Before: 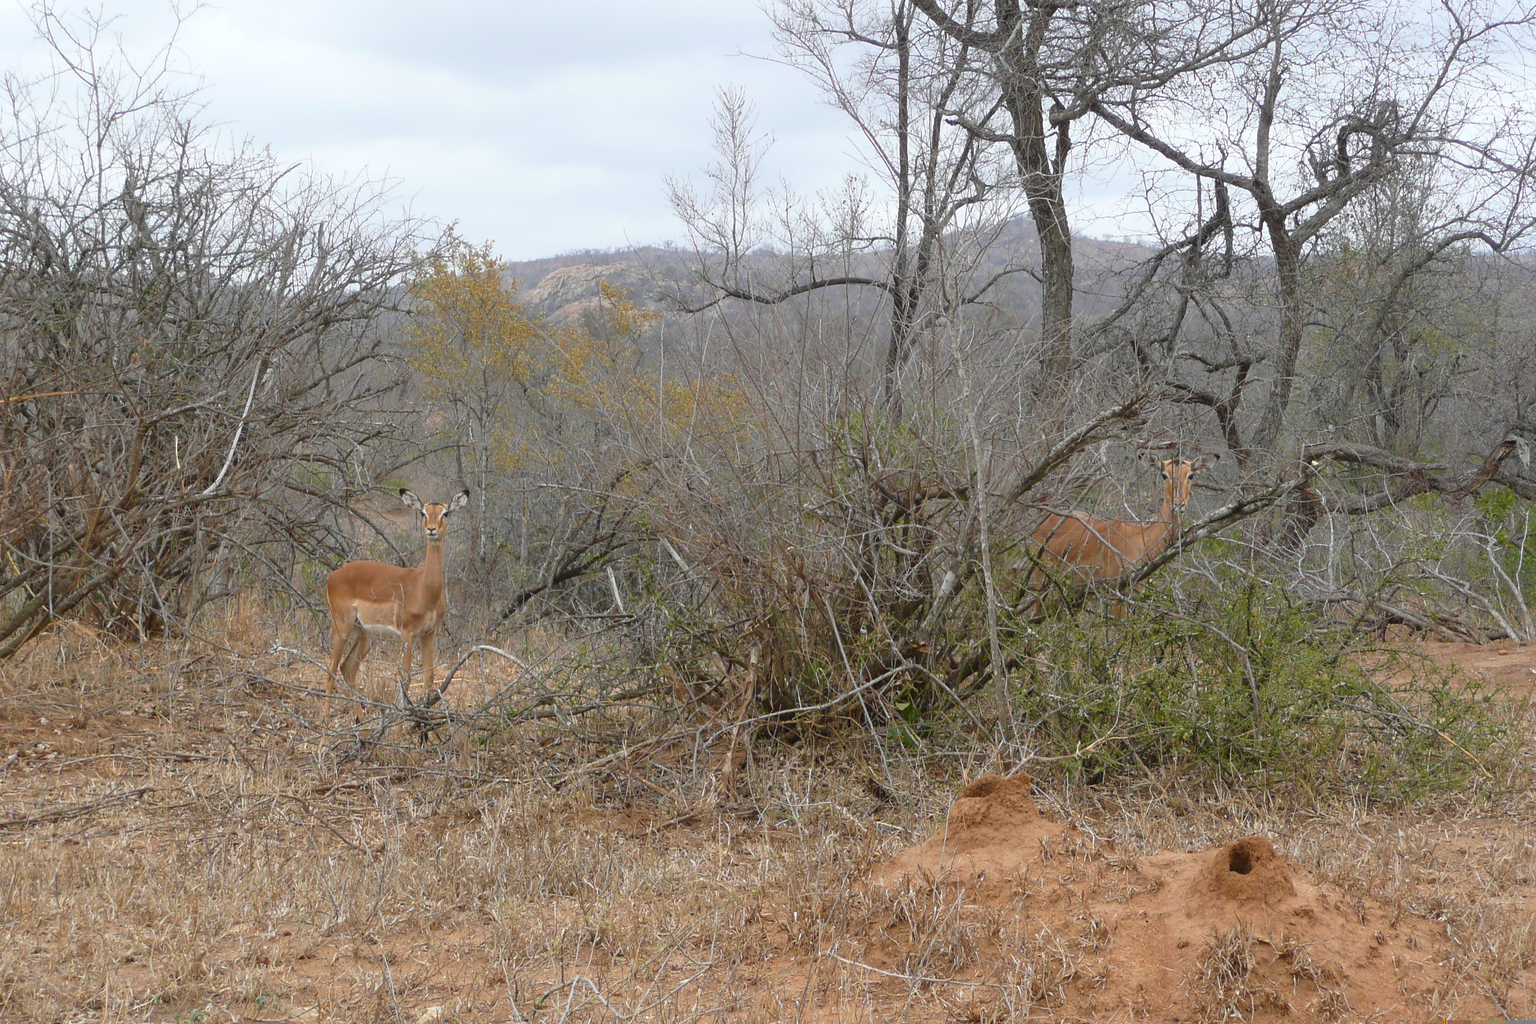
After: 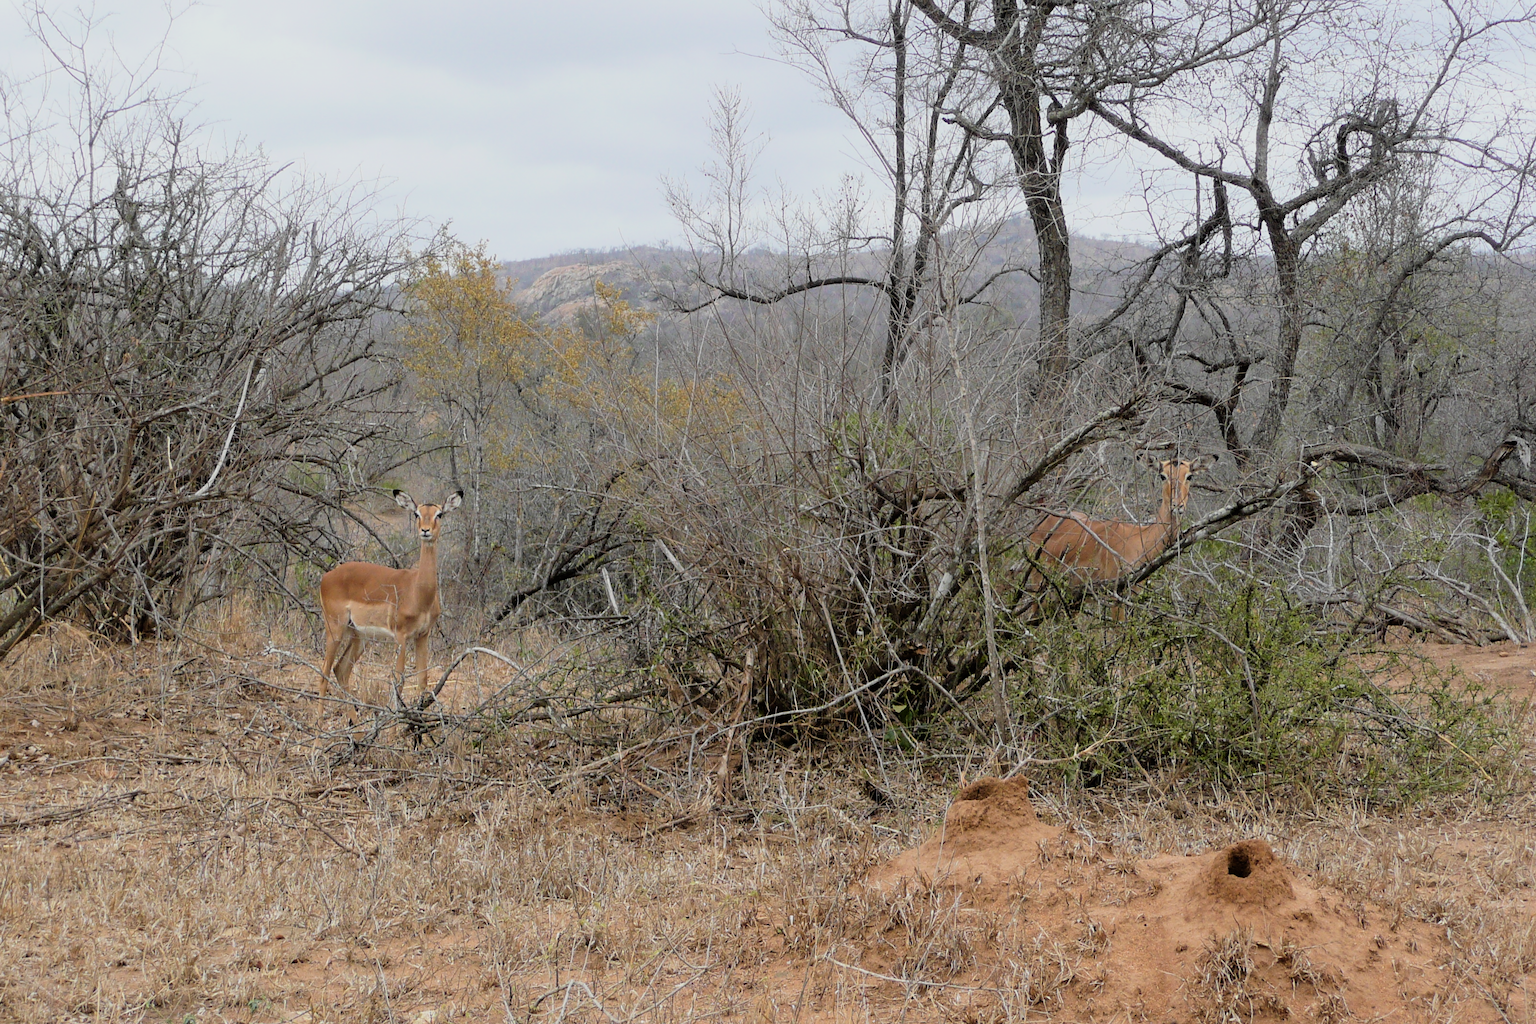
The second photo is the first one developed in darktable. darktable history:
filmic rgb: black relative exposure -5.05 EV, white relative exposure 3.99 EV, hardness 2.89, contrast 1.298
crop and rotate: left 0.601%, top 0.247%, bottom 0.321%
